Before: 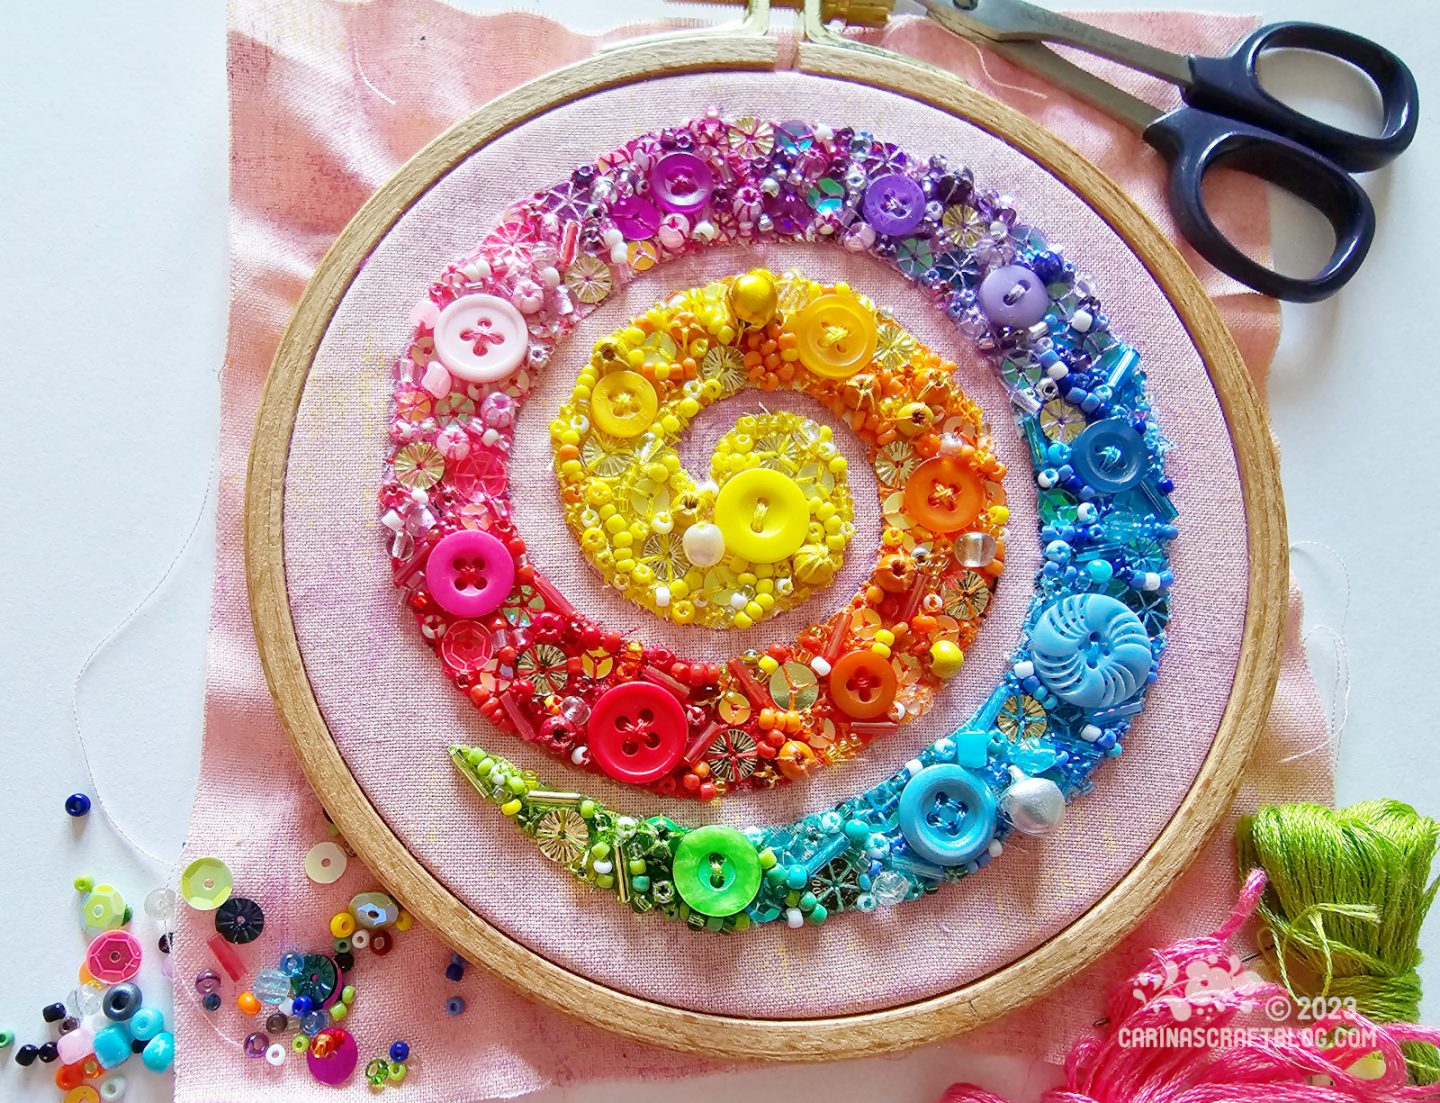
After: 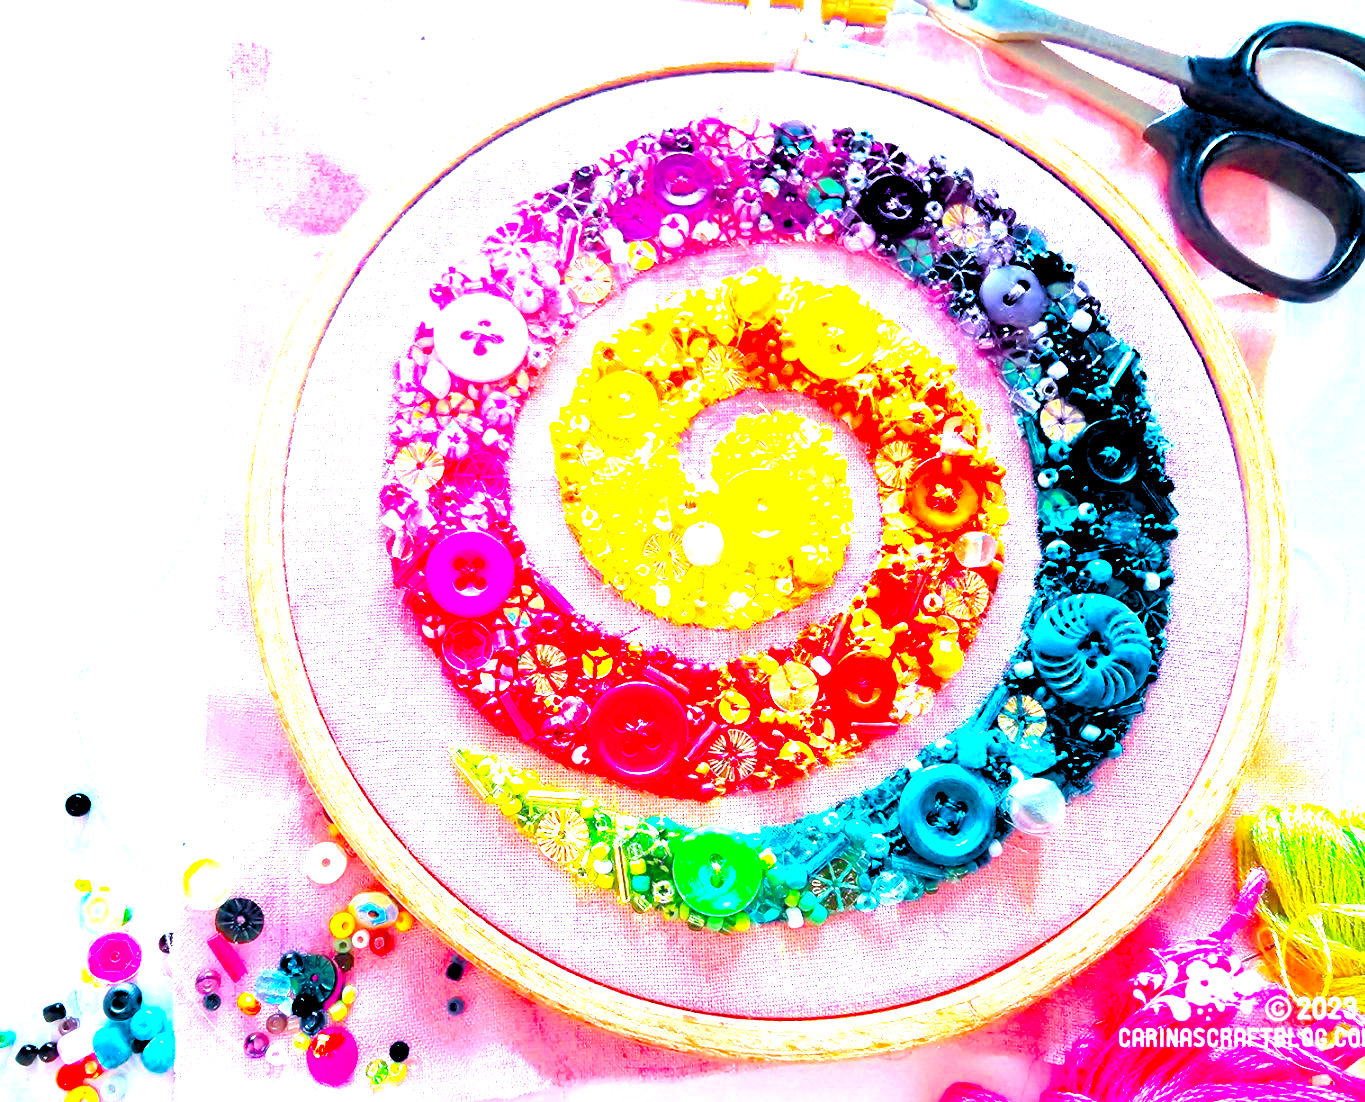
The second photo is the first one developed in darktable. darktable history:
crop and rotate: right 5.167%
exposure: black level correction 0, exposure 1.7 EV, compensate exposure bias true, compensate highlight preservation false
tone equalizer: -8 EV 0.25 EV, -7 EV 0.417 EV, -6 EV 0.417 EV, -5 EV 0.25 EV, -3 EV -0.25 EV, -2 EV -0.417 EV, -1 EV -0.417 EV, +0 EV -0.25 EV, edges refinement/feathering 500, mask exposure compensation -1.57 EV, preserve details guided filter
color calibration: output R [1.422, -0.35, -0.252, 0], output G [-0.238, 1.259, -0.084, 0], output B [-0.081, -0.196, 1.58, 0], output brightness [0.49, 0.671, -0.57, 0], illuminant same as pipeline (D50), adaptation none (bypass), saturation algorithm version 1 (2020)
